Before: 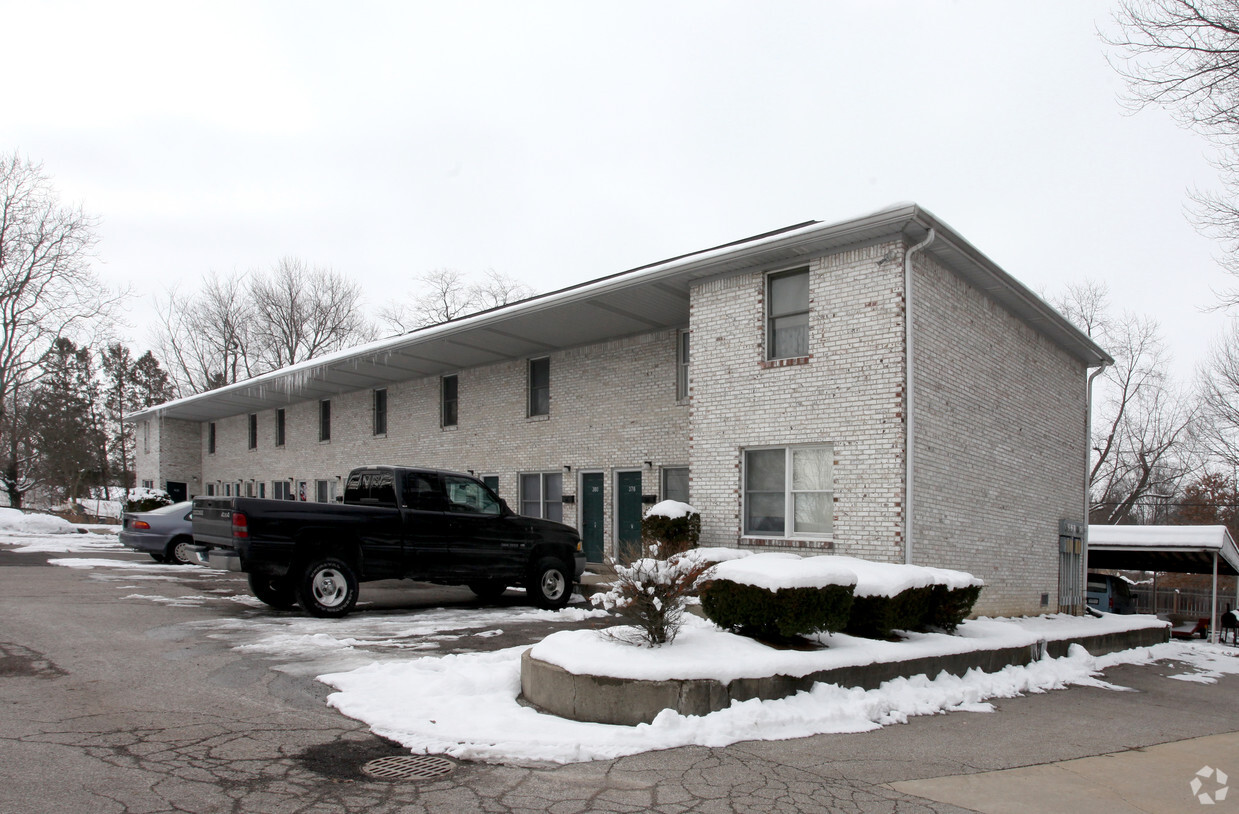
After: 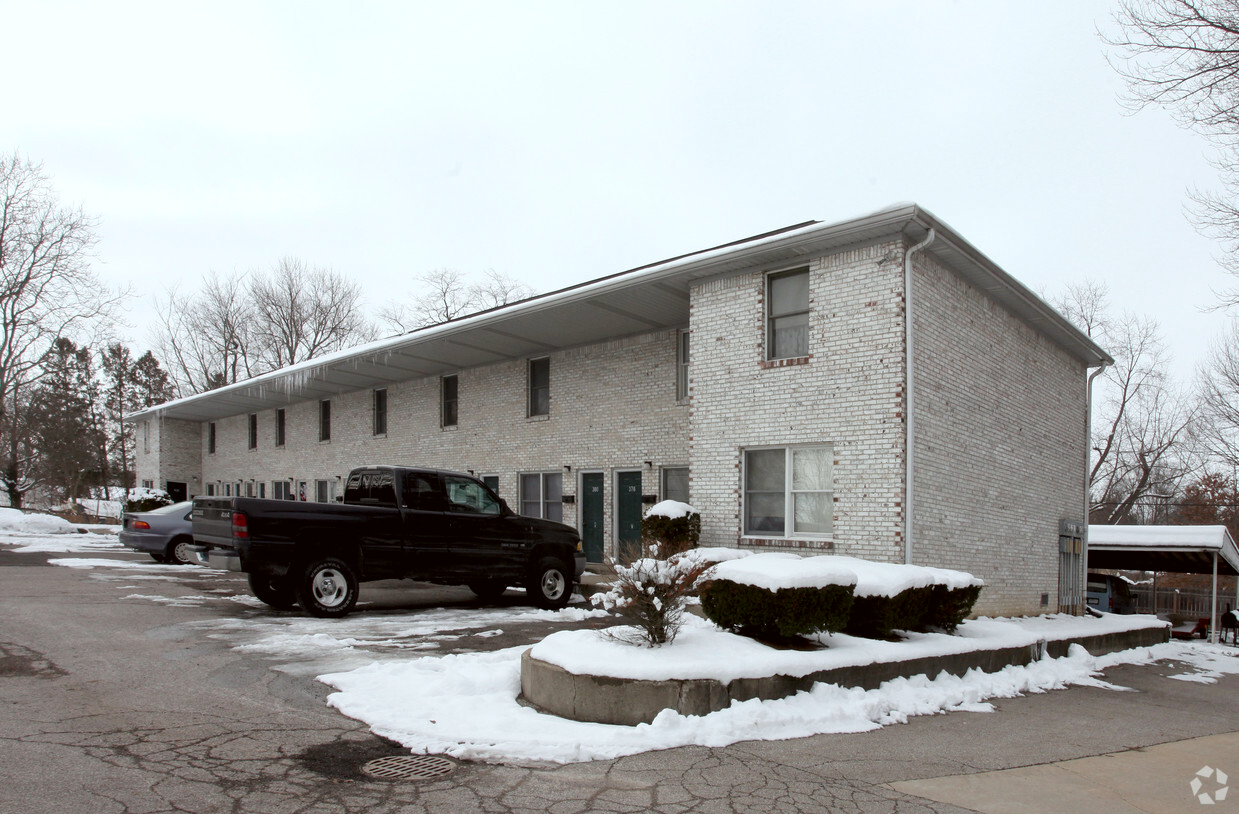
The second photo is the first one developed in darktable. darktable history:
color correction: highlights a* -2.73, highlights b* -2.09, shadows a* 2.41, shadows b* 2.73
